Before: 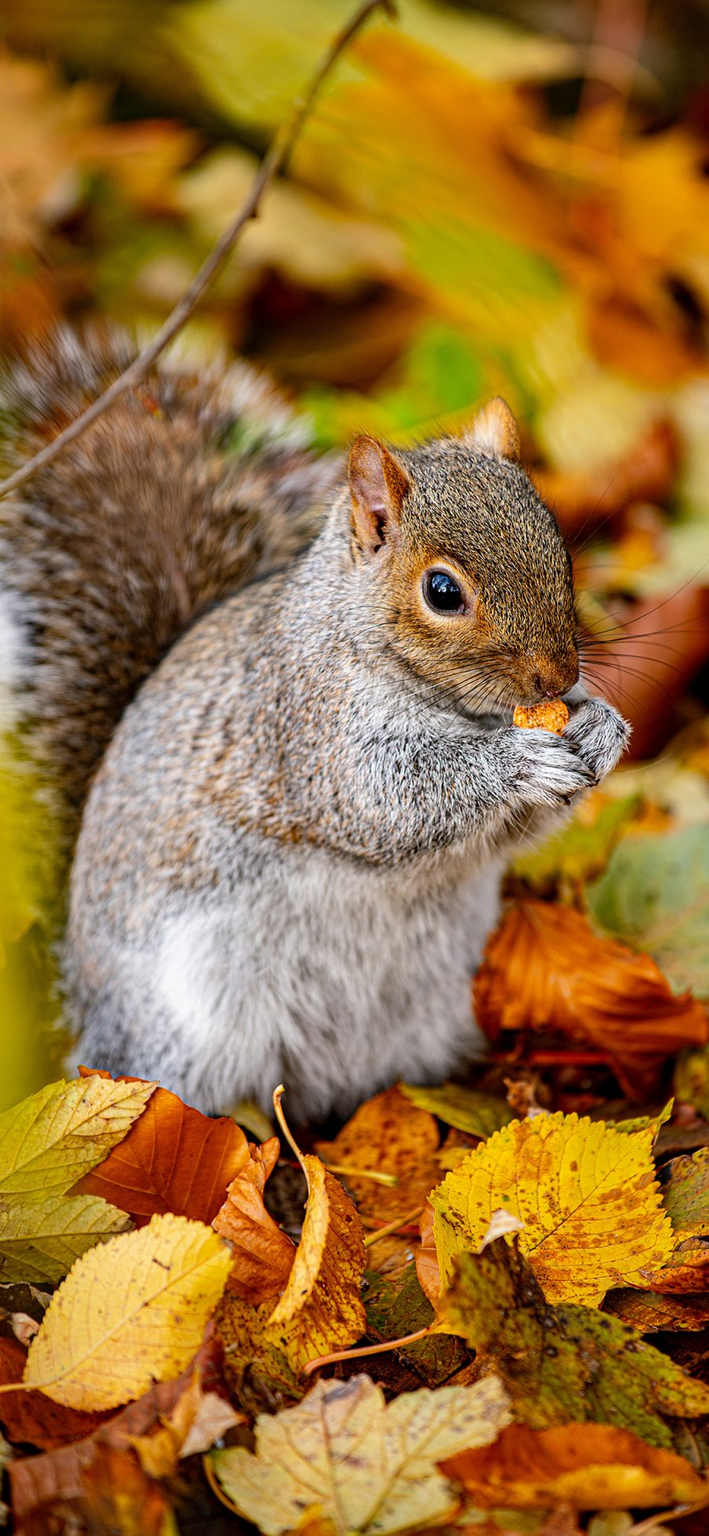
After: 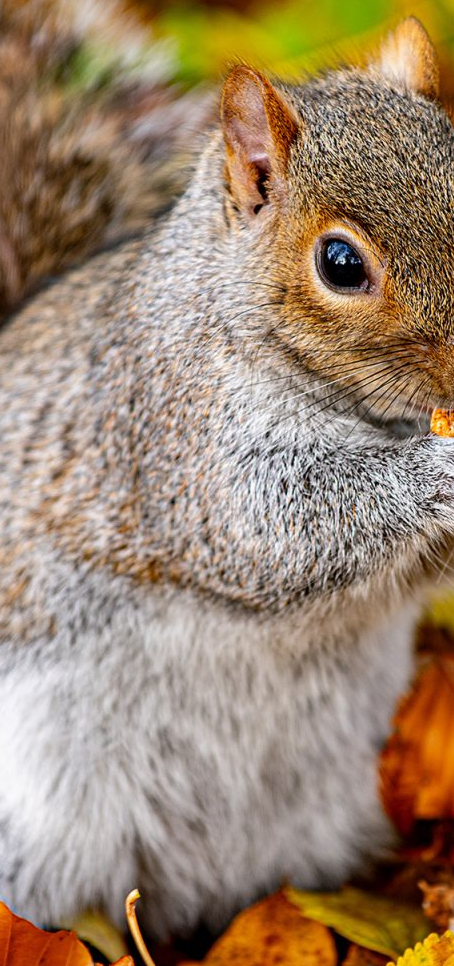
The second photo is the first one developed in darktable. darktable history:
crop: left 24.606%, top 24.995%, right 24.878%, bottom 25.434%
